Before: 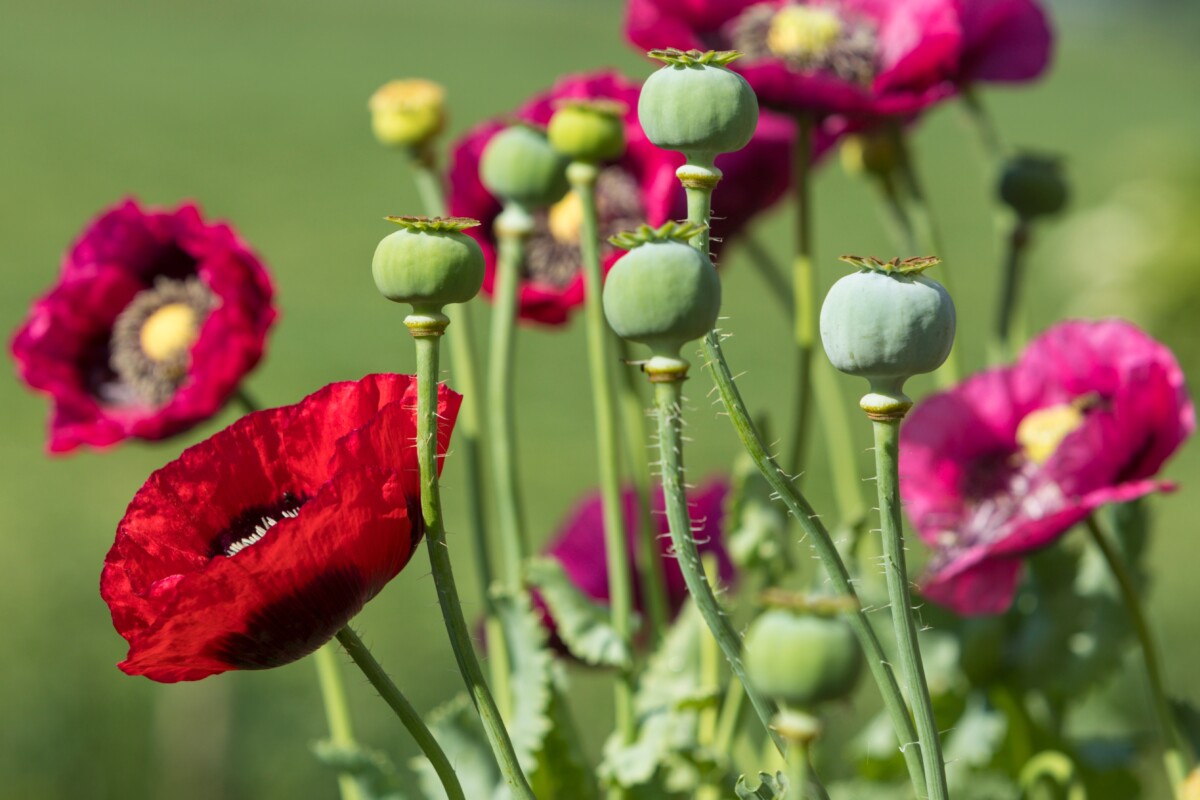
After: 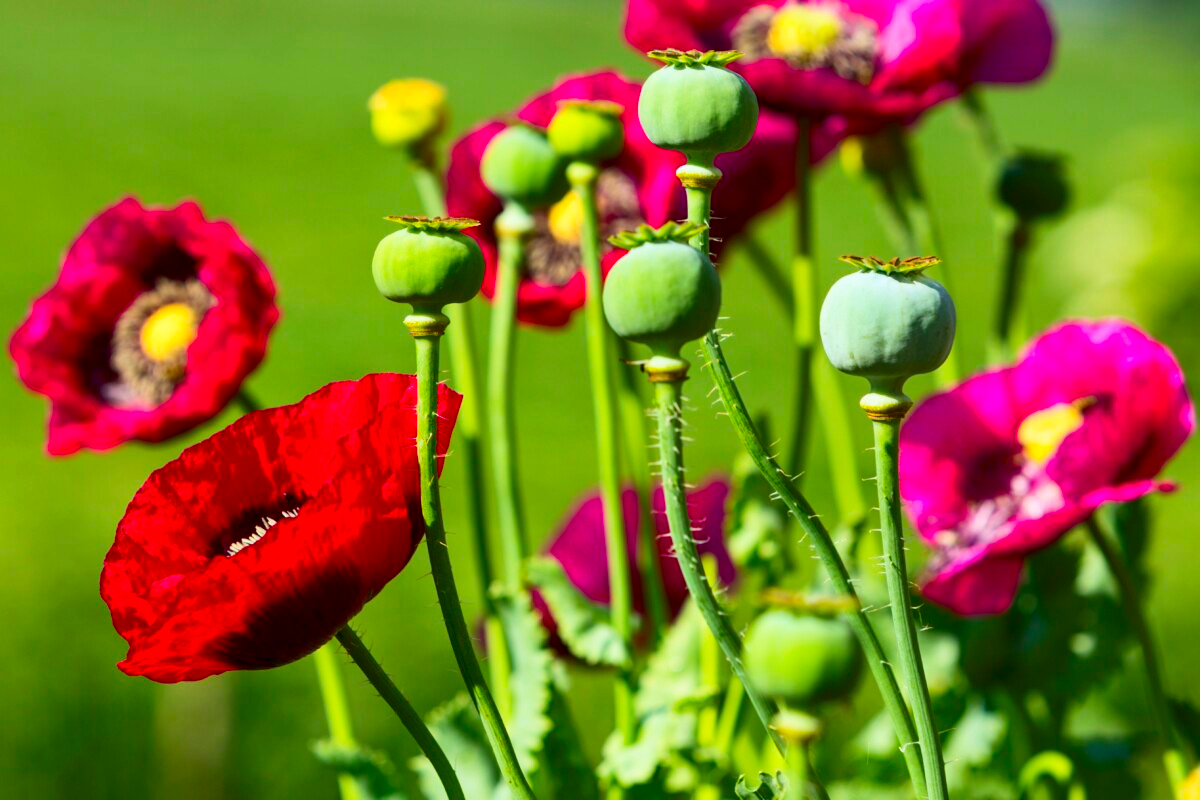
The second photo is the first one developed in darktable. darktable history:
exposure: black level correction 0.004, exposure 0.014 EV, compensate highlight preservation false
contrast brightness saturation: contrast 0.26, brightness 0.02, saturation 0.87
